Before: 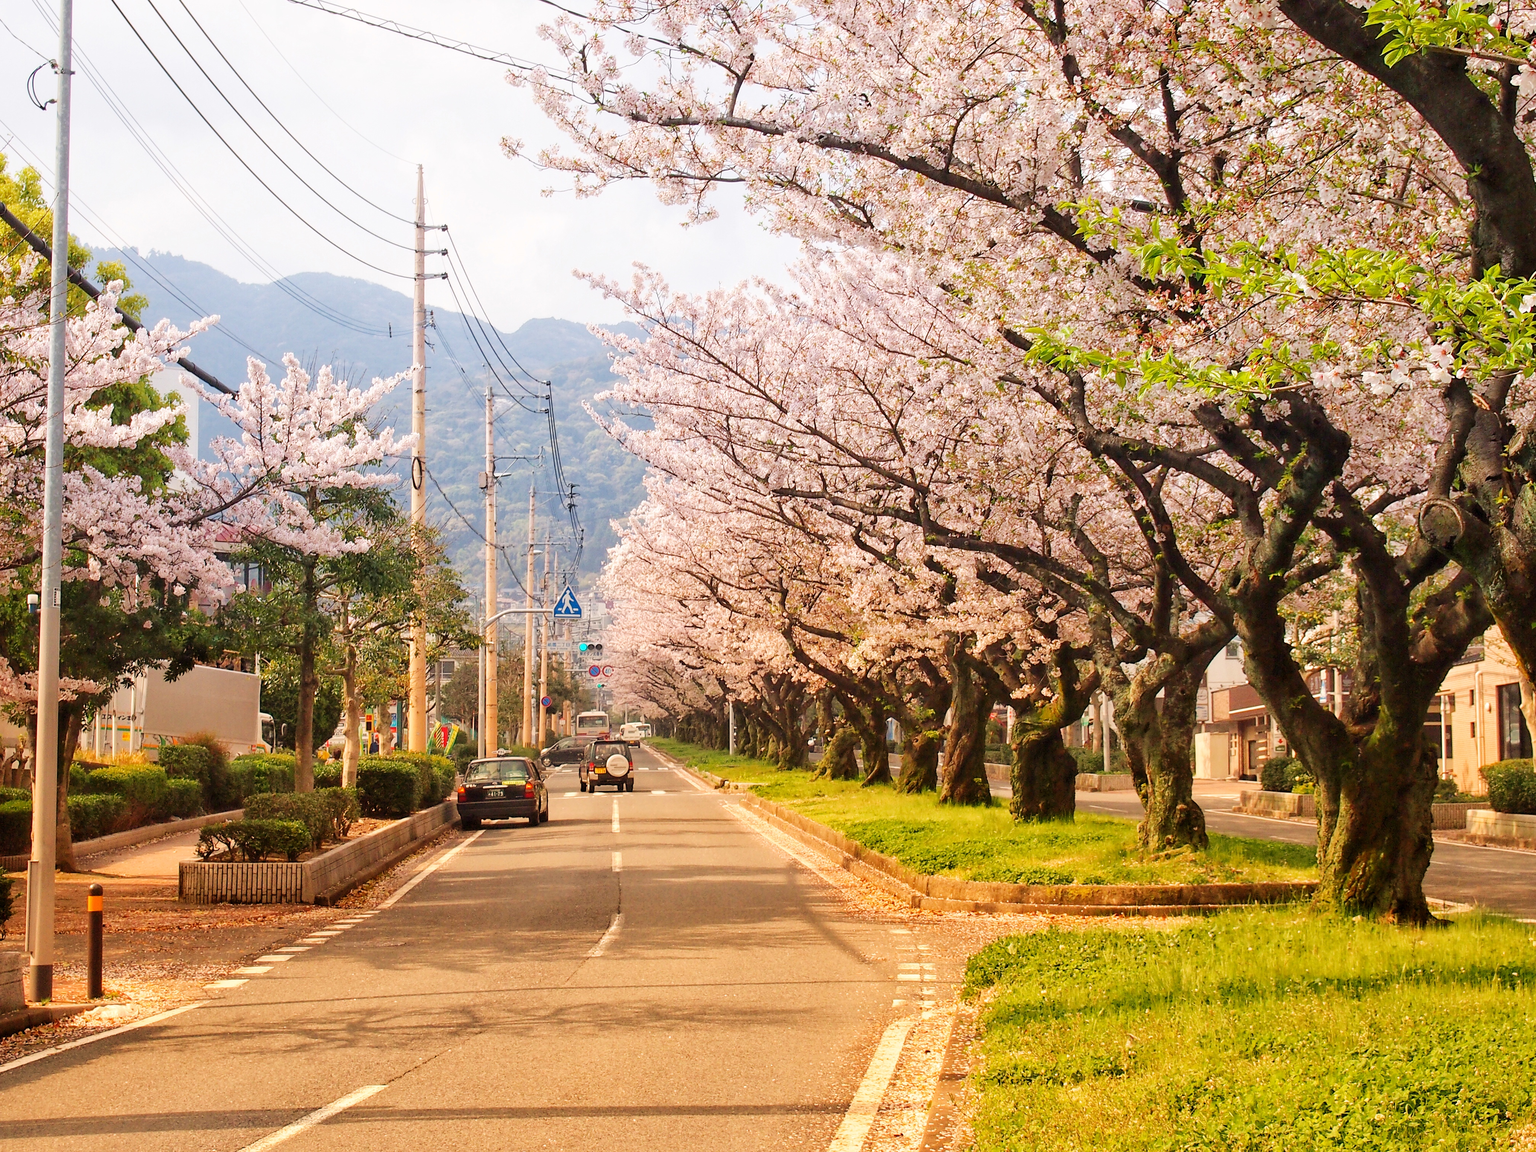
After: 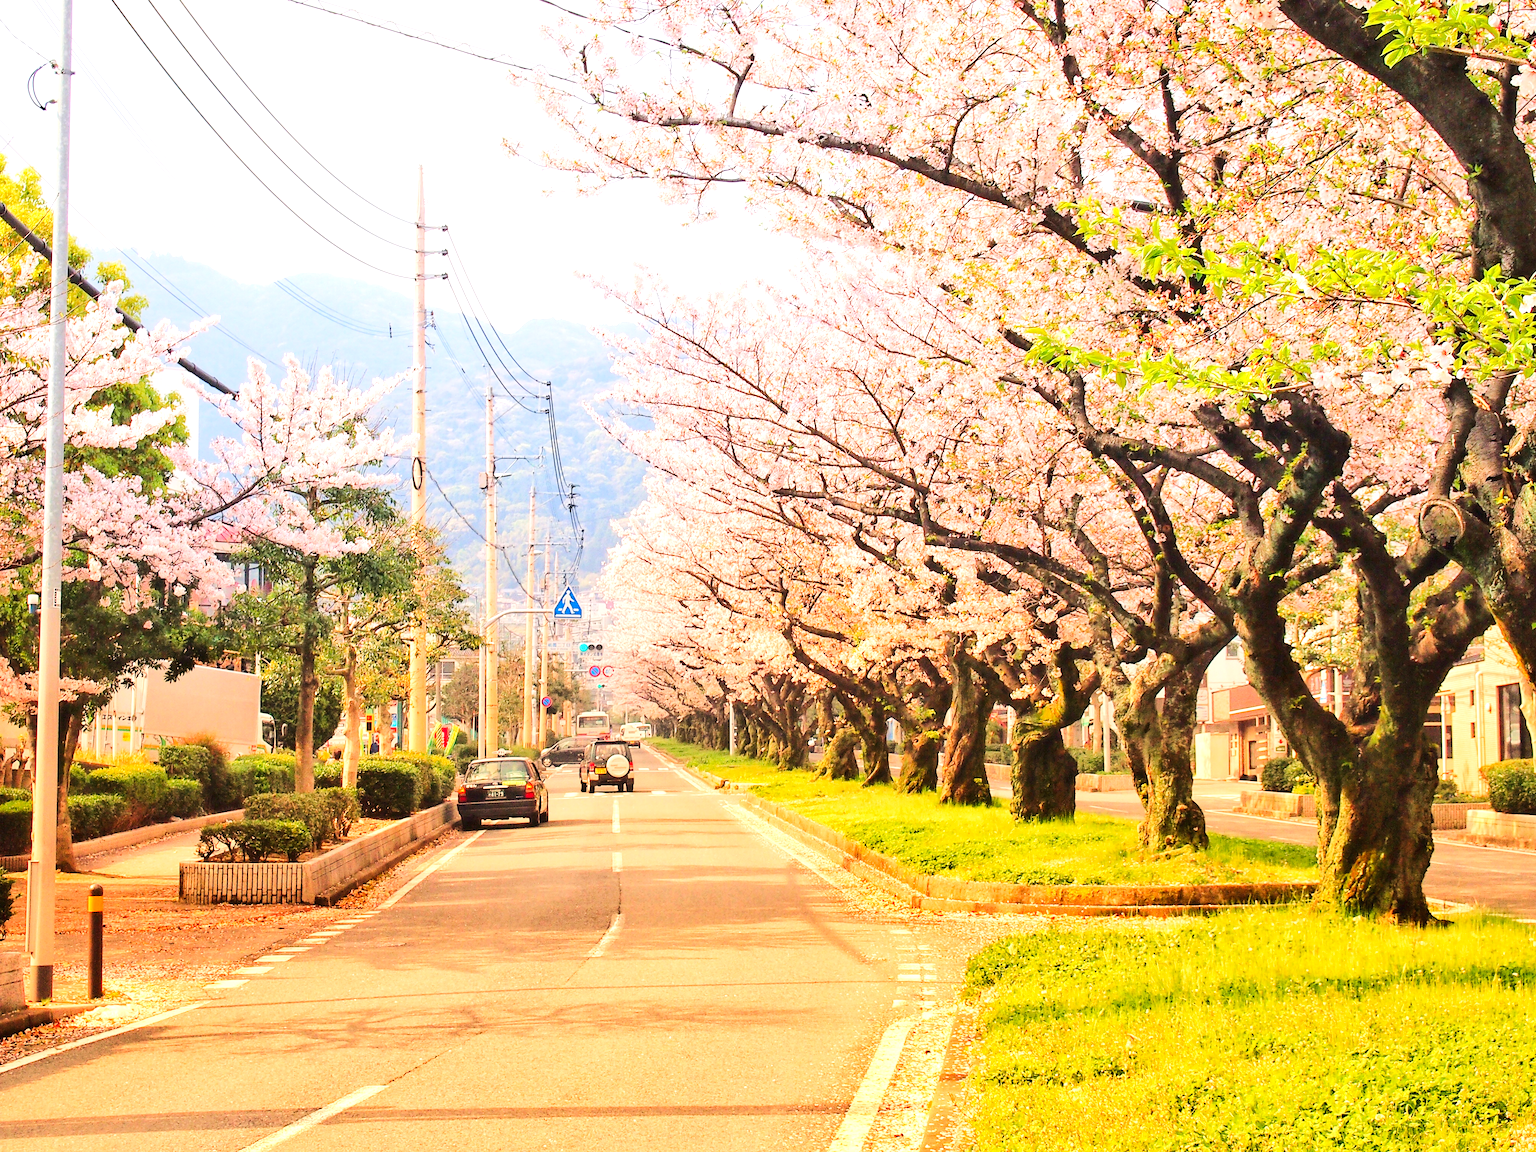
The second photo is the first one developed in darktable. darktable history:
tone curve: curves: ch0 [(0, 0.026) (0.146, 0.158) (0.272, 0.34) (0.453, 0.627) (0.687, 0.829) (1, 1)], color space Lab, linked channels, preserve colors none
exposure: black level correction 0, exposure 0.6 EV, compensate exposure bias true, compensate highlight preservation false
shadows and highlights: shadows 75, highlights -25, soften with gaussian
